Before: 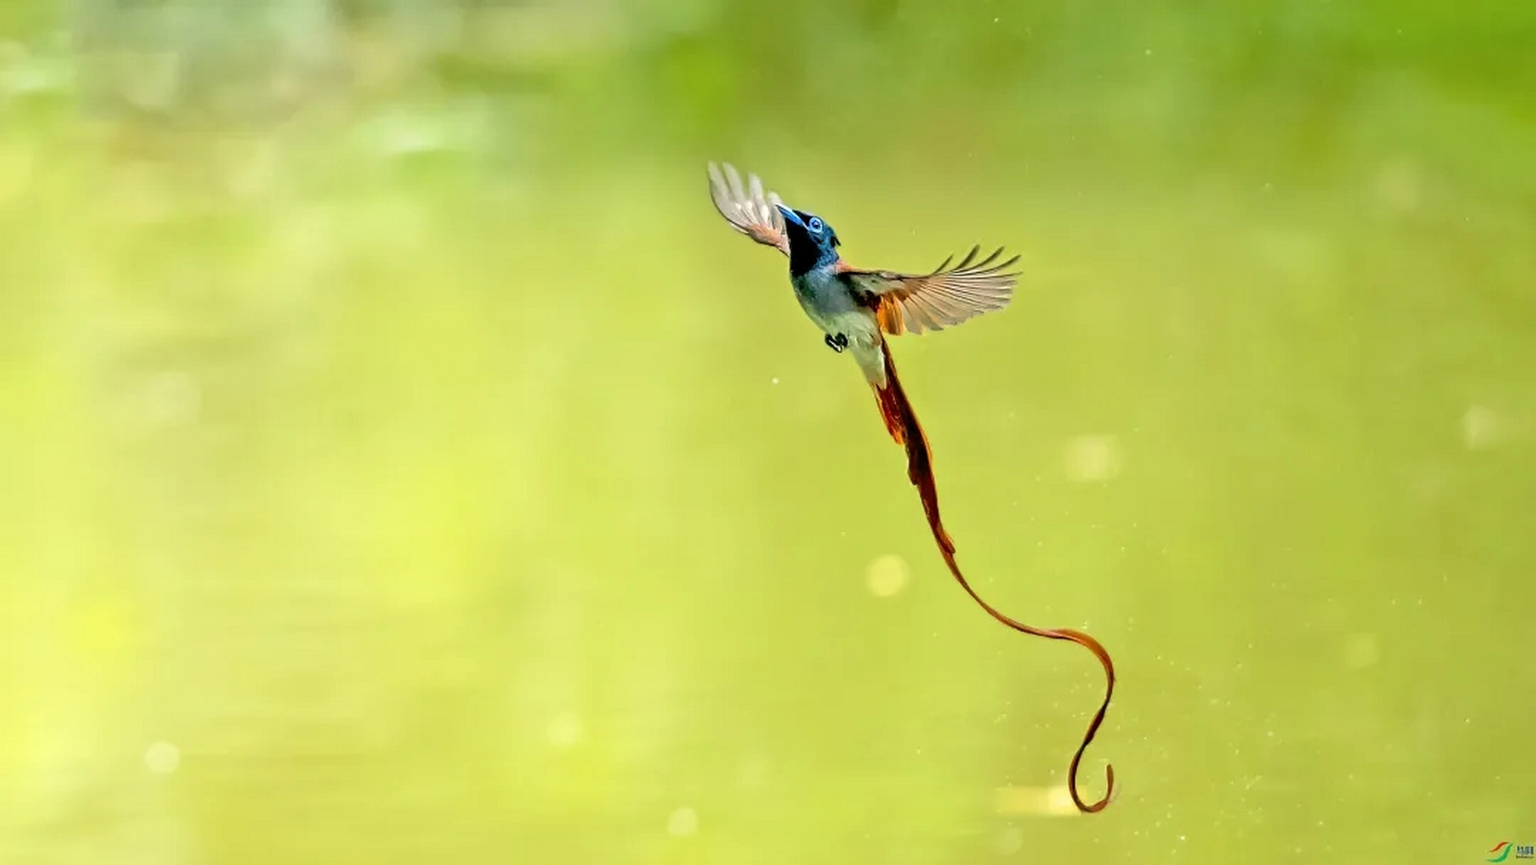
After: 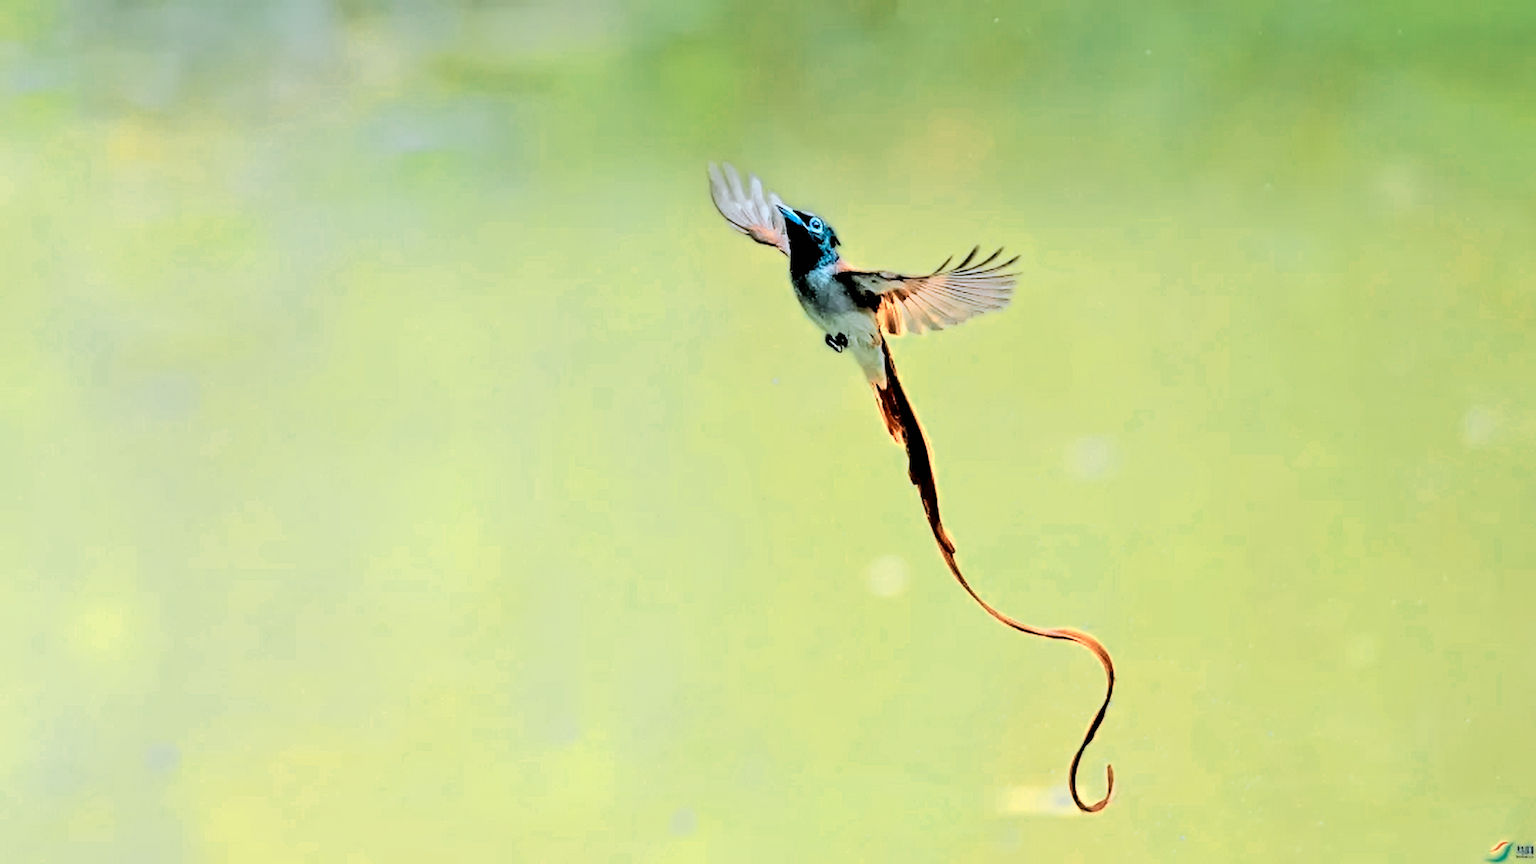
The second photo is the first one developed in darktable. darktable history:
filmic rgb: black relative exposure -3.21 EV, white relative exposure 7.08 EV, threshold 5.96 EV, hardness 1.47, contrast 1.341, enable highlight reconstruction true
color zones: curves: ch0 [(0.018, 0.548) (0.197, 0.654) (0.425, 0.447) (0.605, 0.658) (0.732, 0.579)]; ch1 [(0.105, 0.531) (0.224, 0.531) (0.386, 0.39) (0.618, 0.456) (0.732, 0.456) (0.956, 0.421)]; ch2 [(0.039, 0.583) (0.215, 0.465) (0.399, 0.544) (0.465, 0.548) (0.614, 0.447) (0.724, 0.43) (0.882, 0.623) (0.956, 0.632)], mix 31.85%
contrast brightness saturation: contrast 0.099, brightness 0.031, saturation 0.09
color correction: highlights a* -2.11, highlights b* -18.6
